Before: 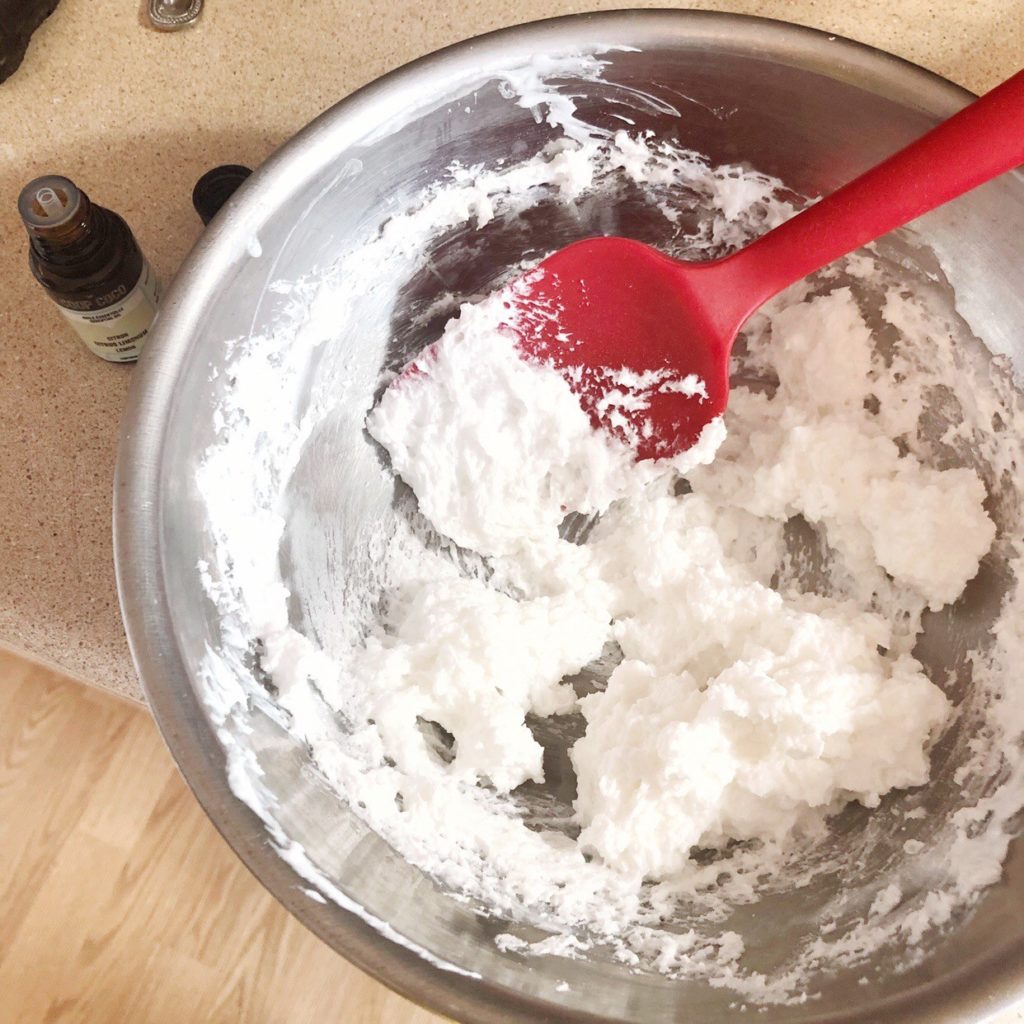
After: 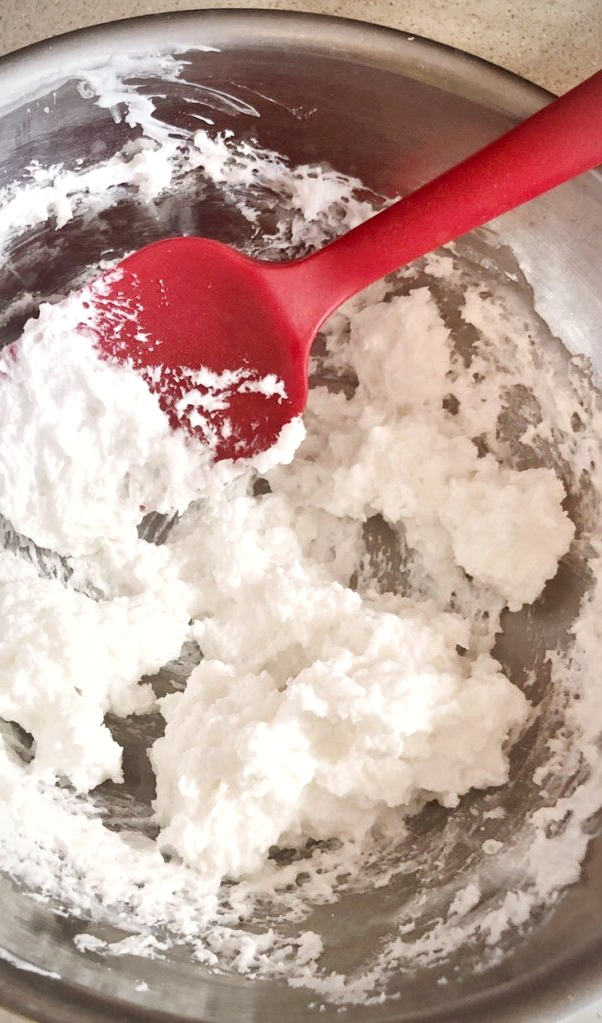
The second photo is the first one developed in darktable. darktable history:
crop: left 41.168%
vignetting: unbound false
local contrast: mode bilateral grid, contrast 31, coarseness 24, midtone range 0.2
